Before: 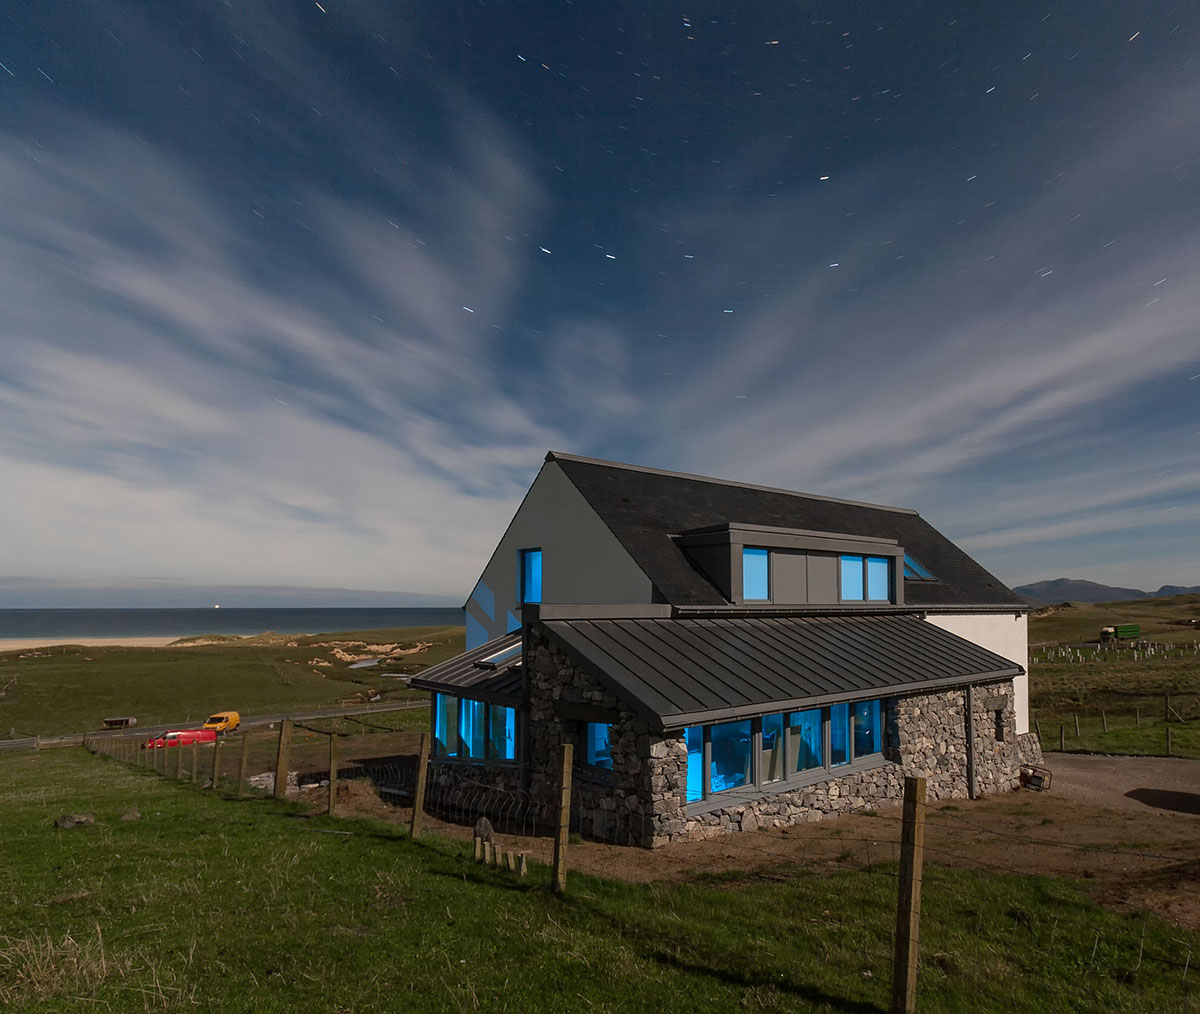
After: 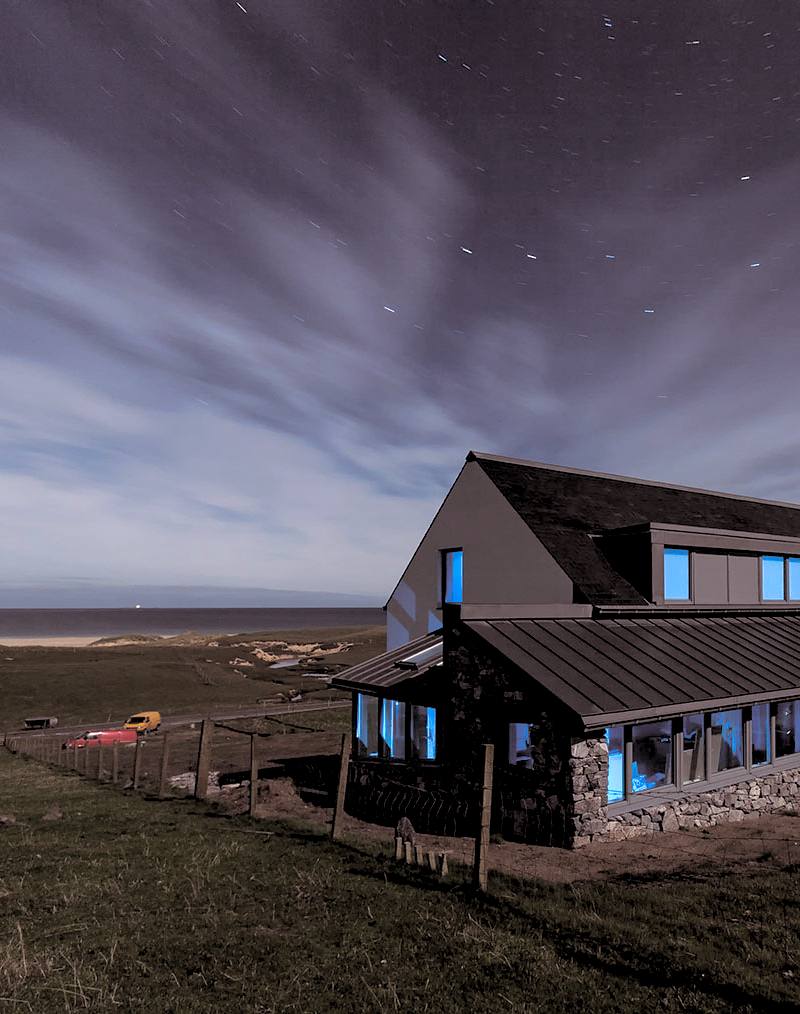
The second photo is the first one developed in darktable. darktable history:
split-toning: shadows › saturation 0.2
crop and rotate: left 6.617%, right 26.717%
white balance: red 0.967, blue 1.119, emerald 0.756
rgb levels: levels [[0.013, 0.434, 0.89], [0, 0.5, 1], [0, 0.5, 1]]
